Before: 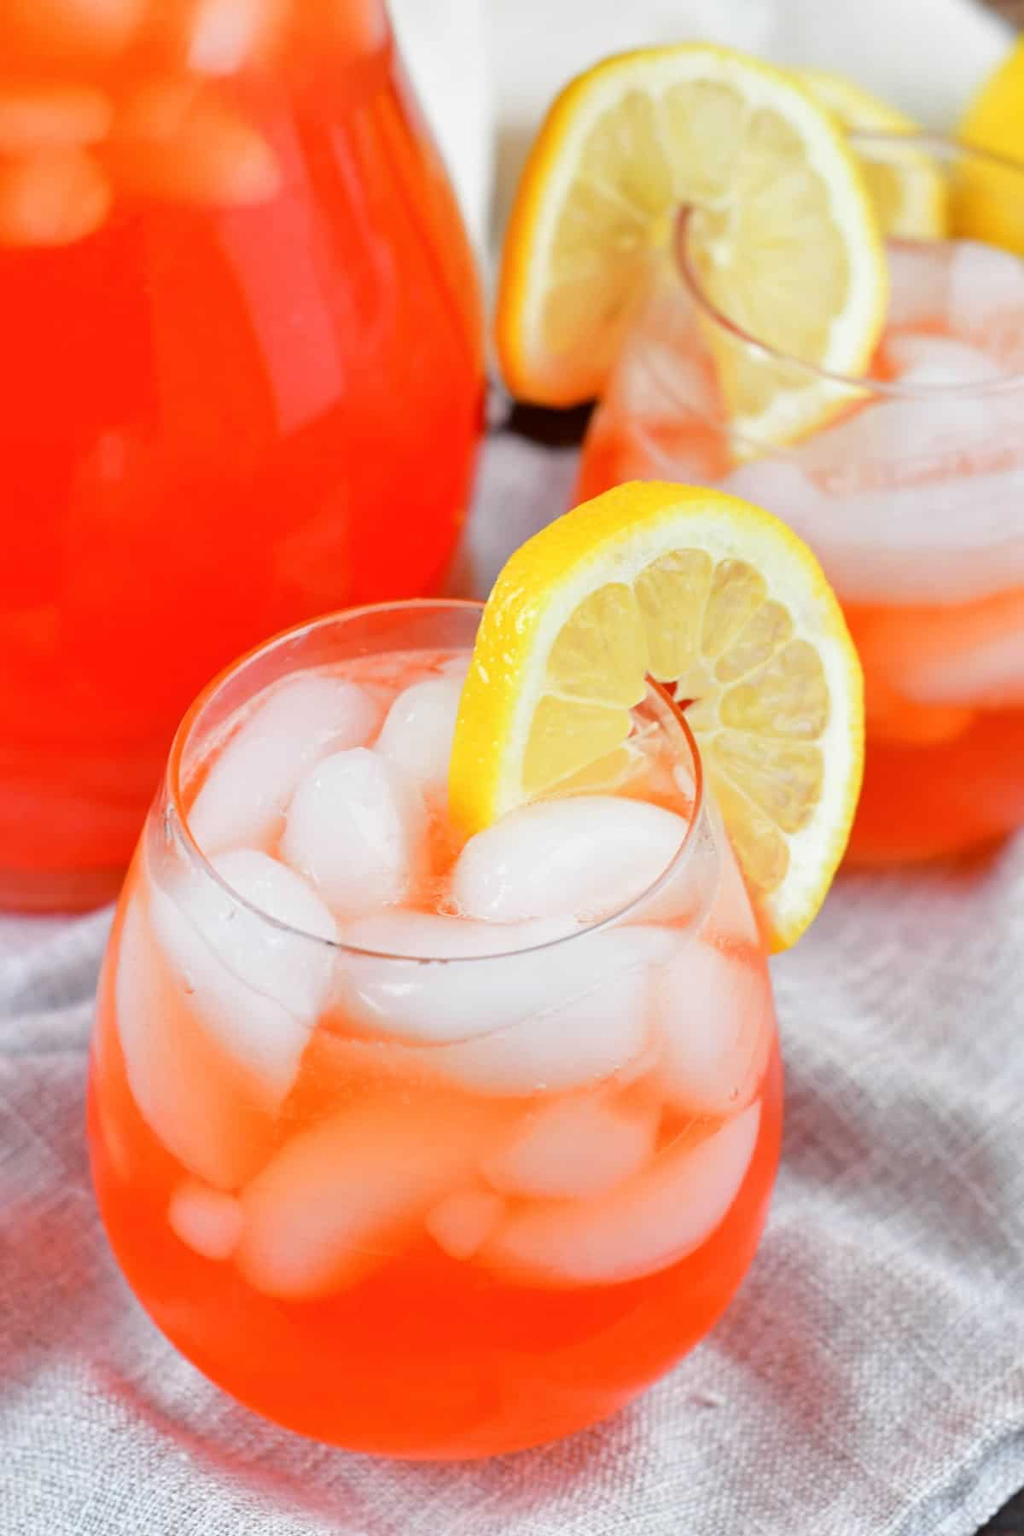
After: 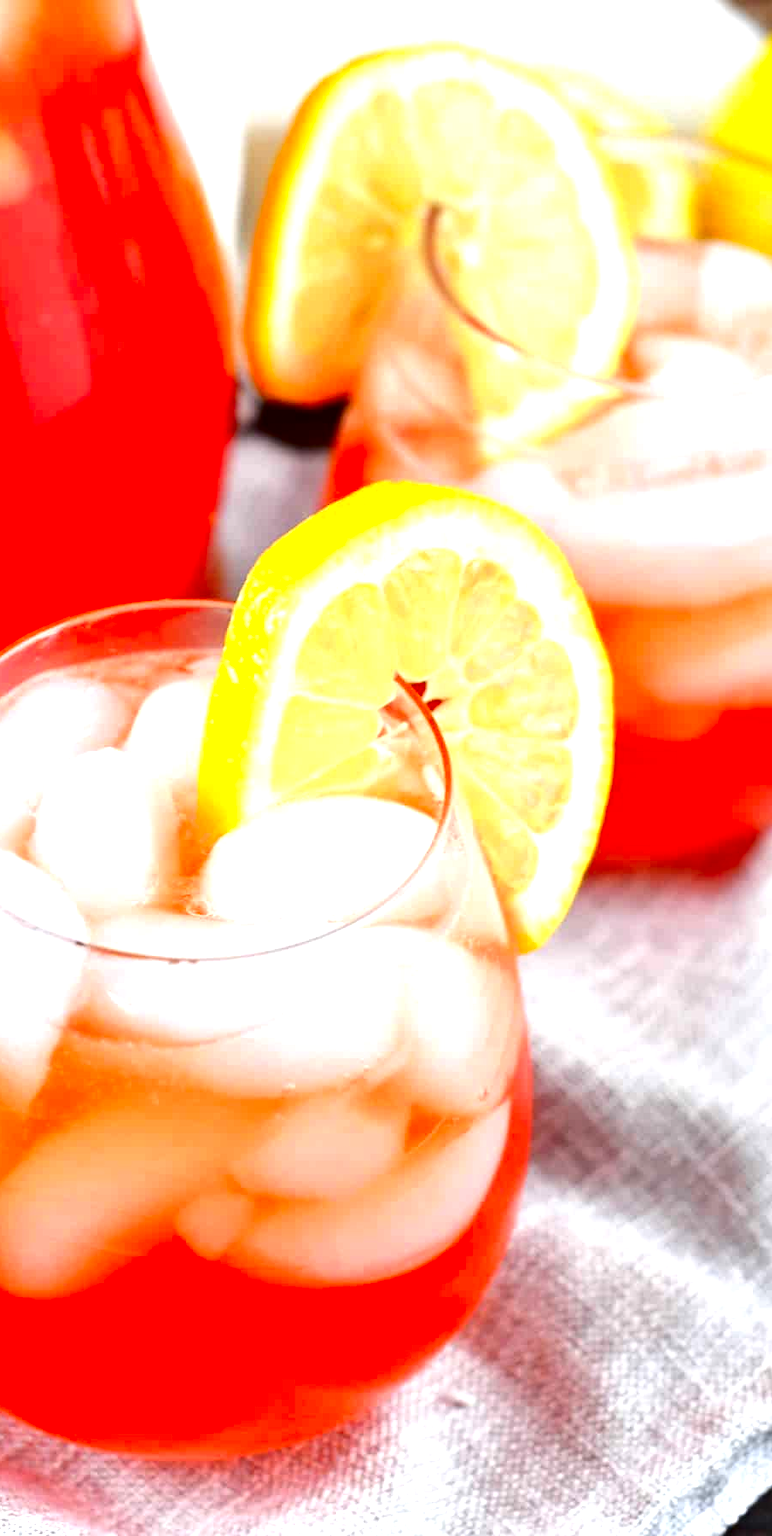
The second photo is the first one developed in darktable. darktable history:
crop and rotate: left 24.534%
contrast brightness saturation: contrast 0.095, brightness -0.267, saturation 0.145
tone equalizer: -8 EV -0.72 EV, -7 EV -0.731 EV, -6 EV -0.624 EV, -5 EV -0.399 EV, -3 EV 0.394 EV, -2 EV 0.6 EV, -1 EV 0.682 EV, +0 EV 0.734 EV
